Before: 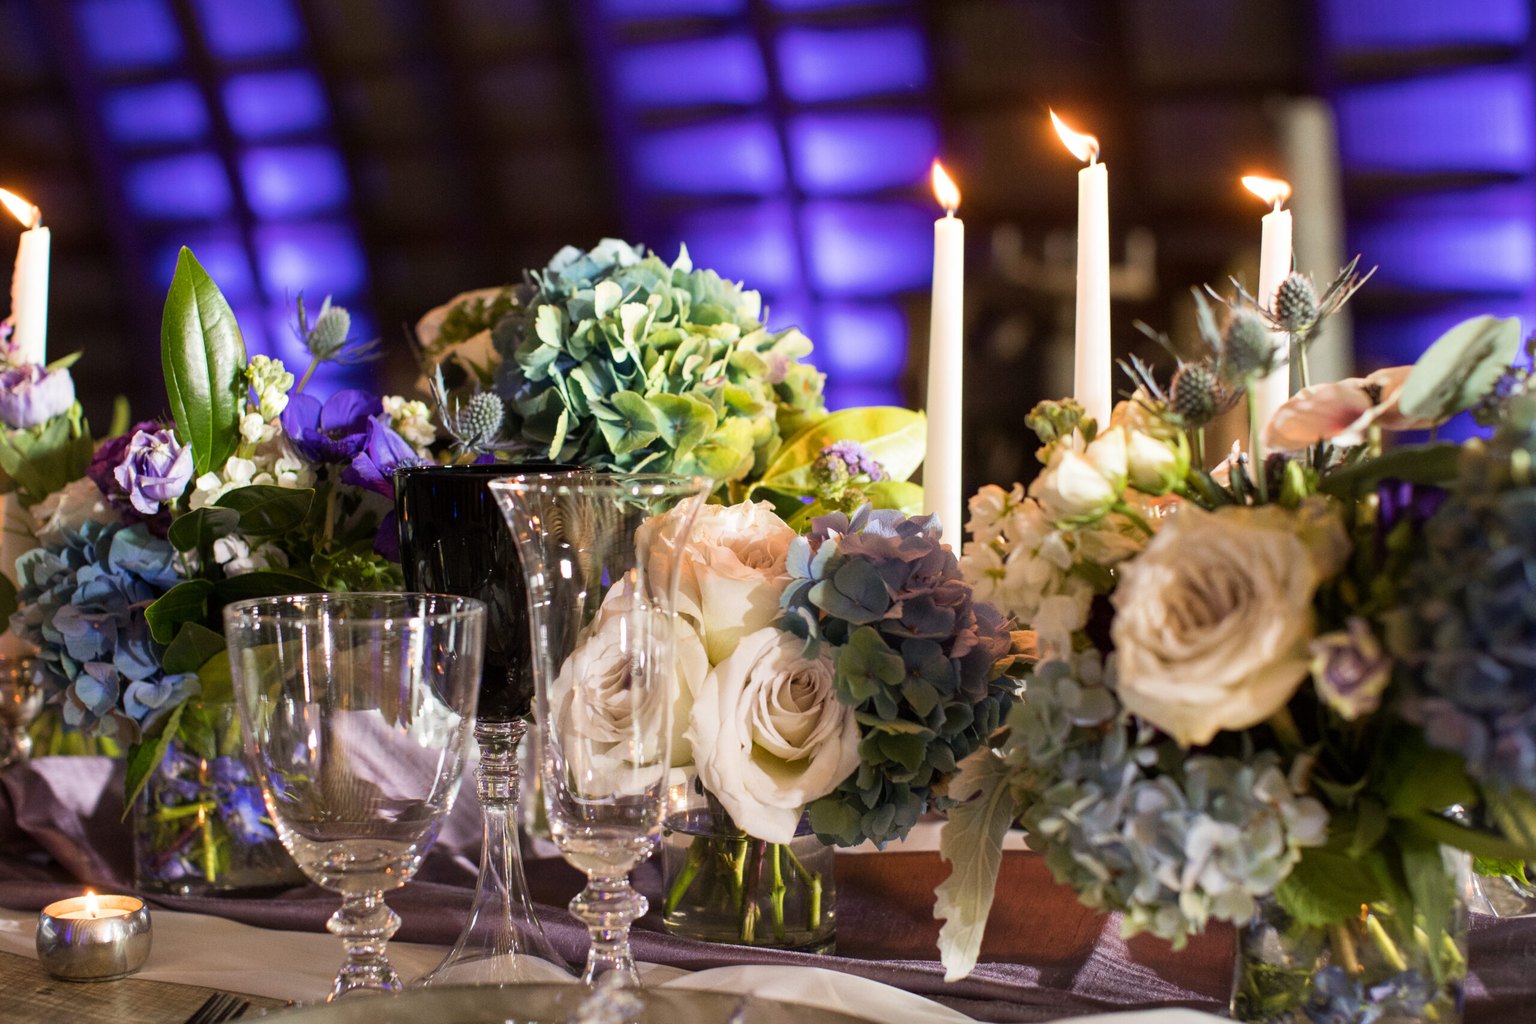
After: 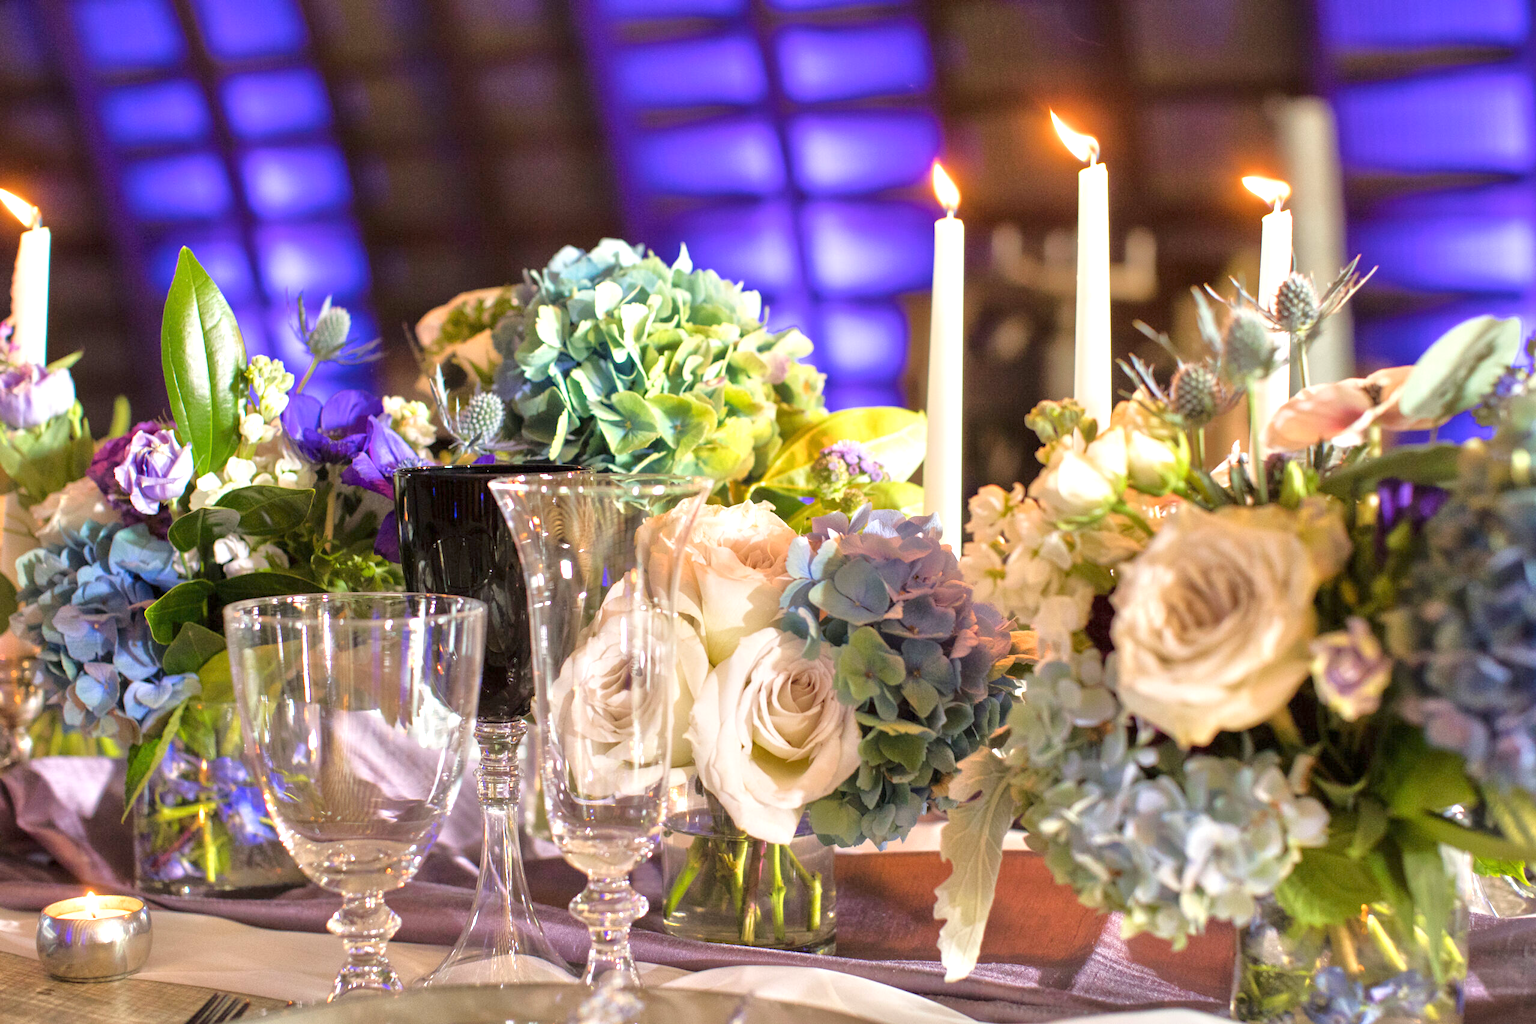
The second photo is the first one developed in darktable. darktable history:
tone equalizer: -8 EV 1.99 EV, -7 EV 1.98 EV, -6 EV 1.98 EV, -5 EV 1.97 EV, -4 EV 1.96 EV, -3 EV 1.49 EV, -2 EV 0.984 EV, -1 EV 0.474 EV, mask exposure compensation -0.49 EV
